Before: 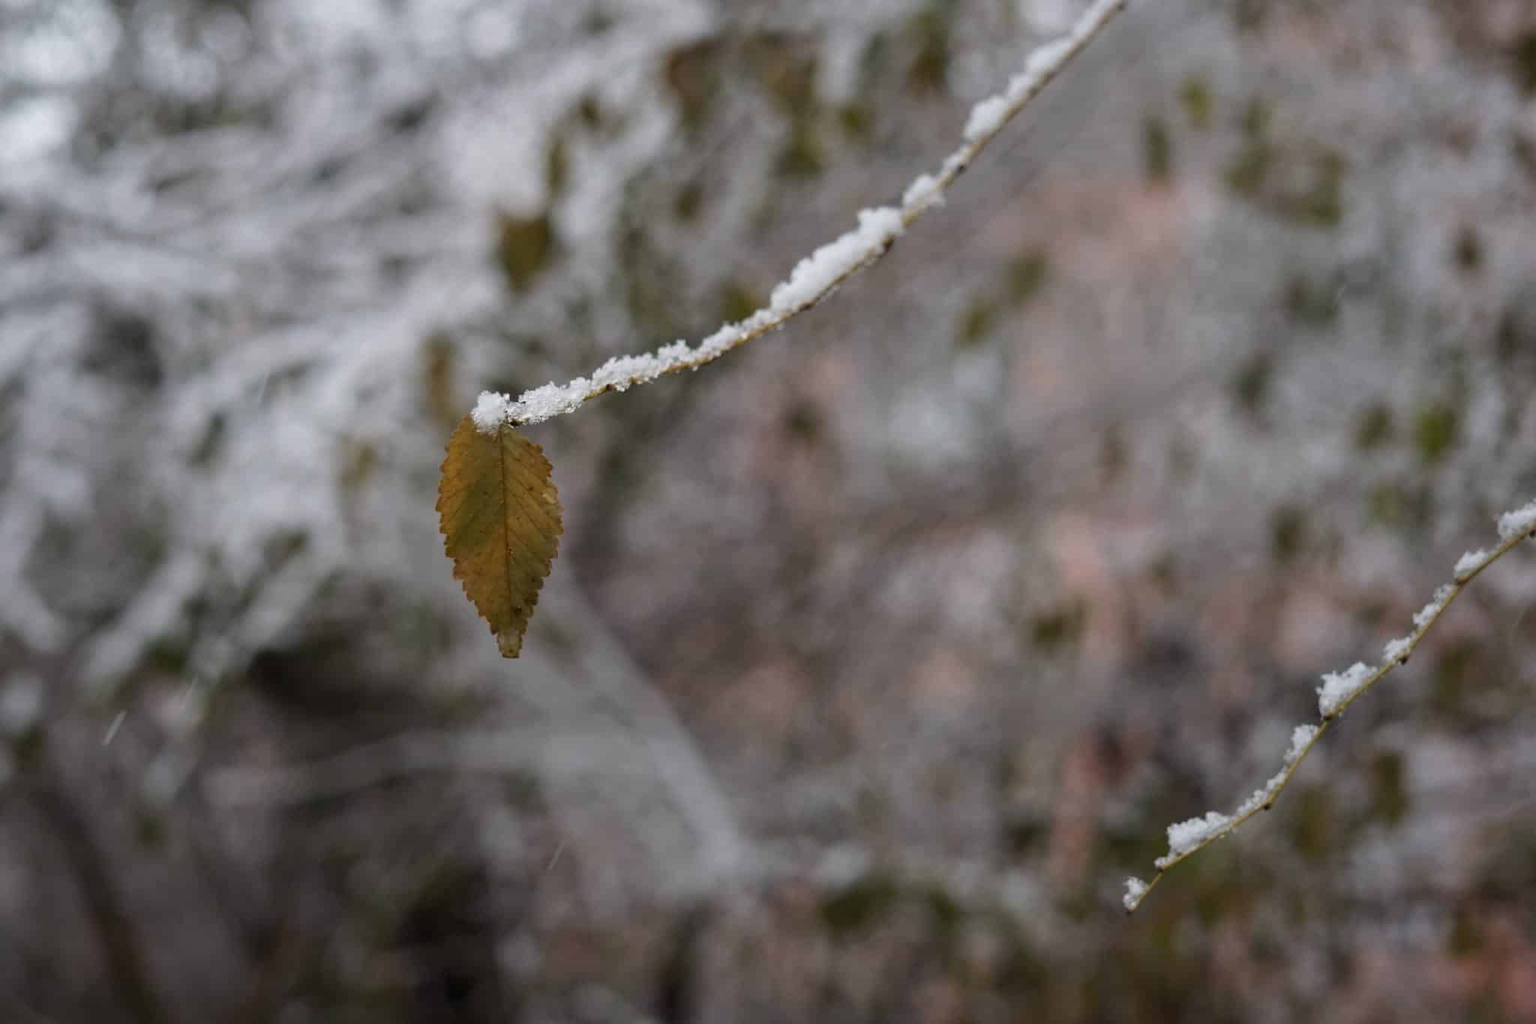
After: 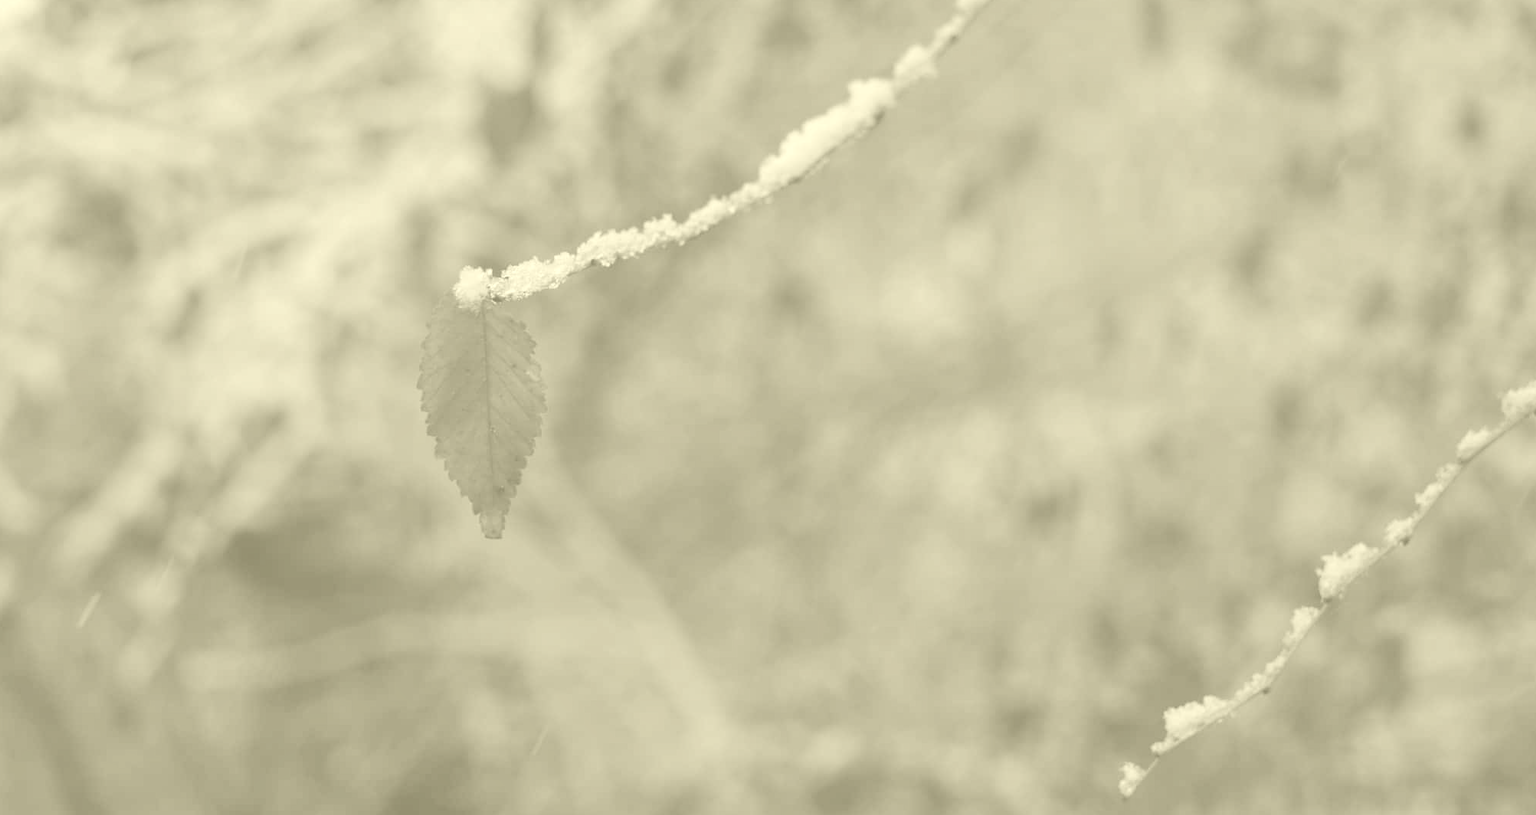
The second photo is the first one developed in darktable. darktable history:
crop and rotate: left 1.814%, top 12.818%, right 0.25%, bottom 9.225%
colorize: hue 43.2°, saturation 40%, version 1
shadows and highlights: shadows 43.71, white point adjustment -1.46, soften with gaussian
color balance rgb: linear chroma grading › global chroma 15%, perceptual saturation grading › global saturation 30%
